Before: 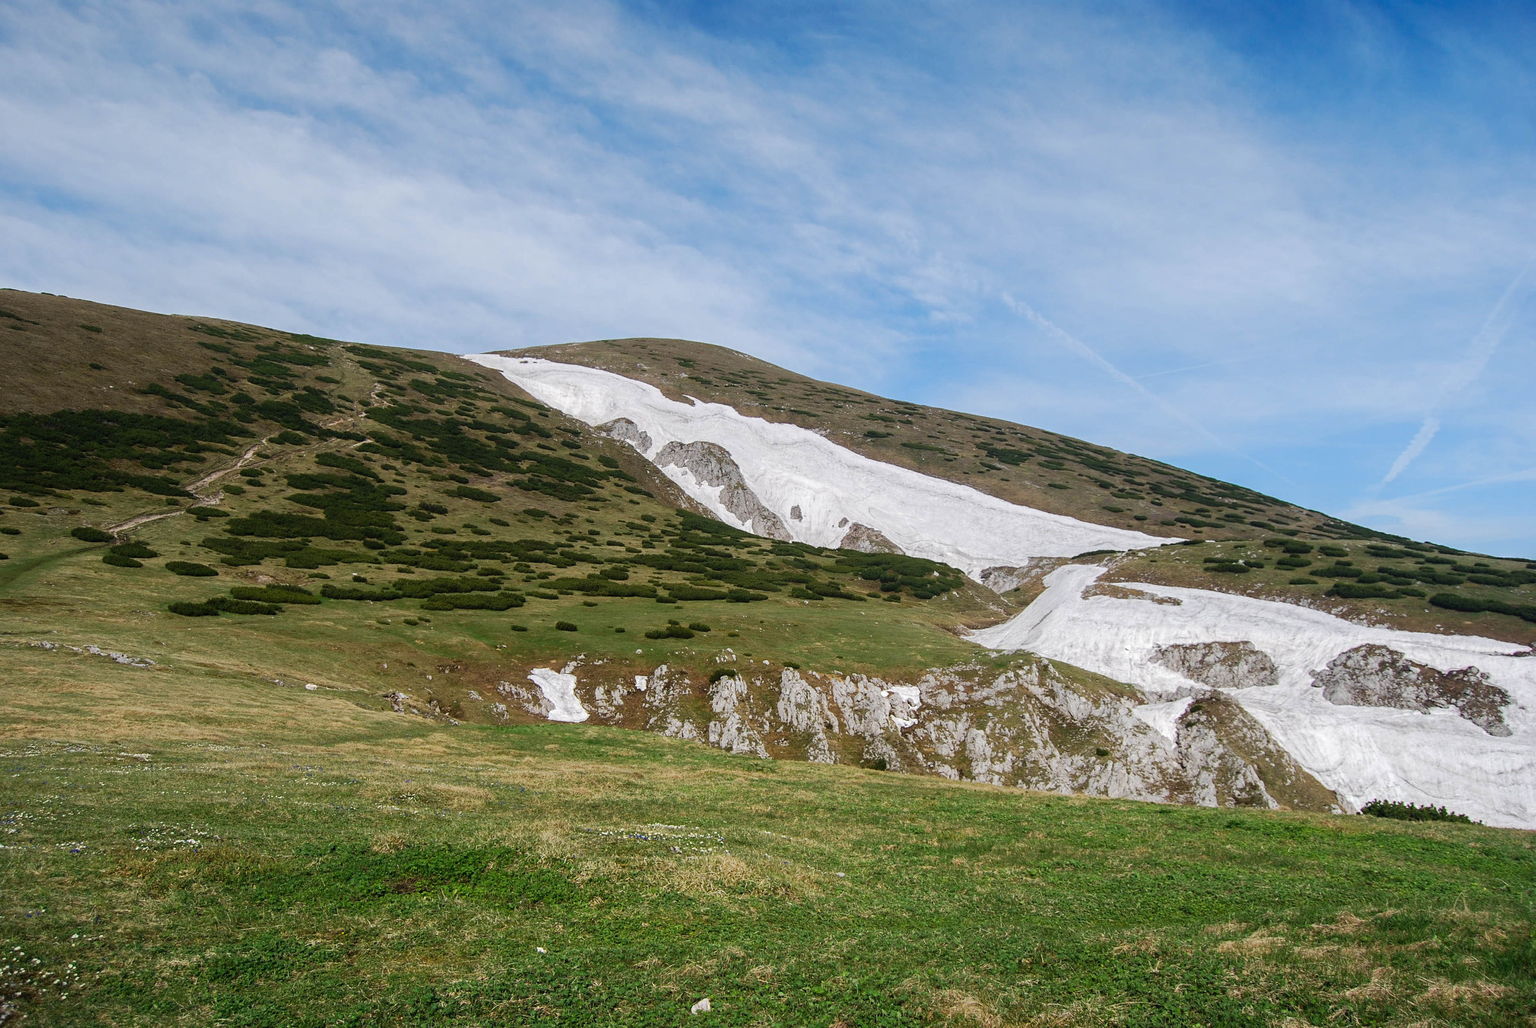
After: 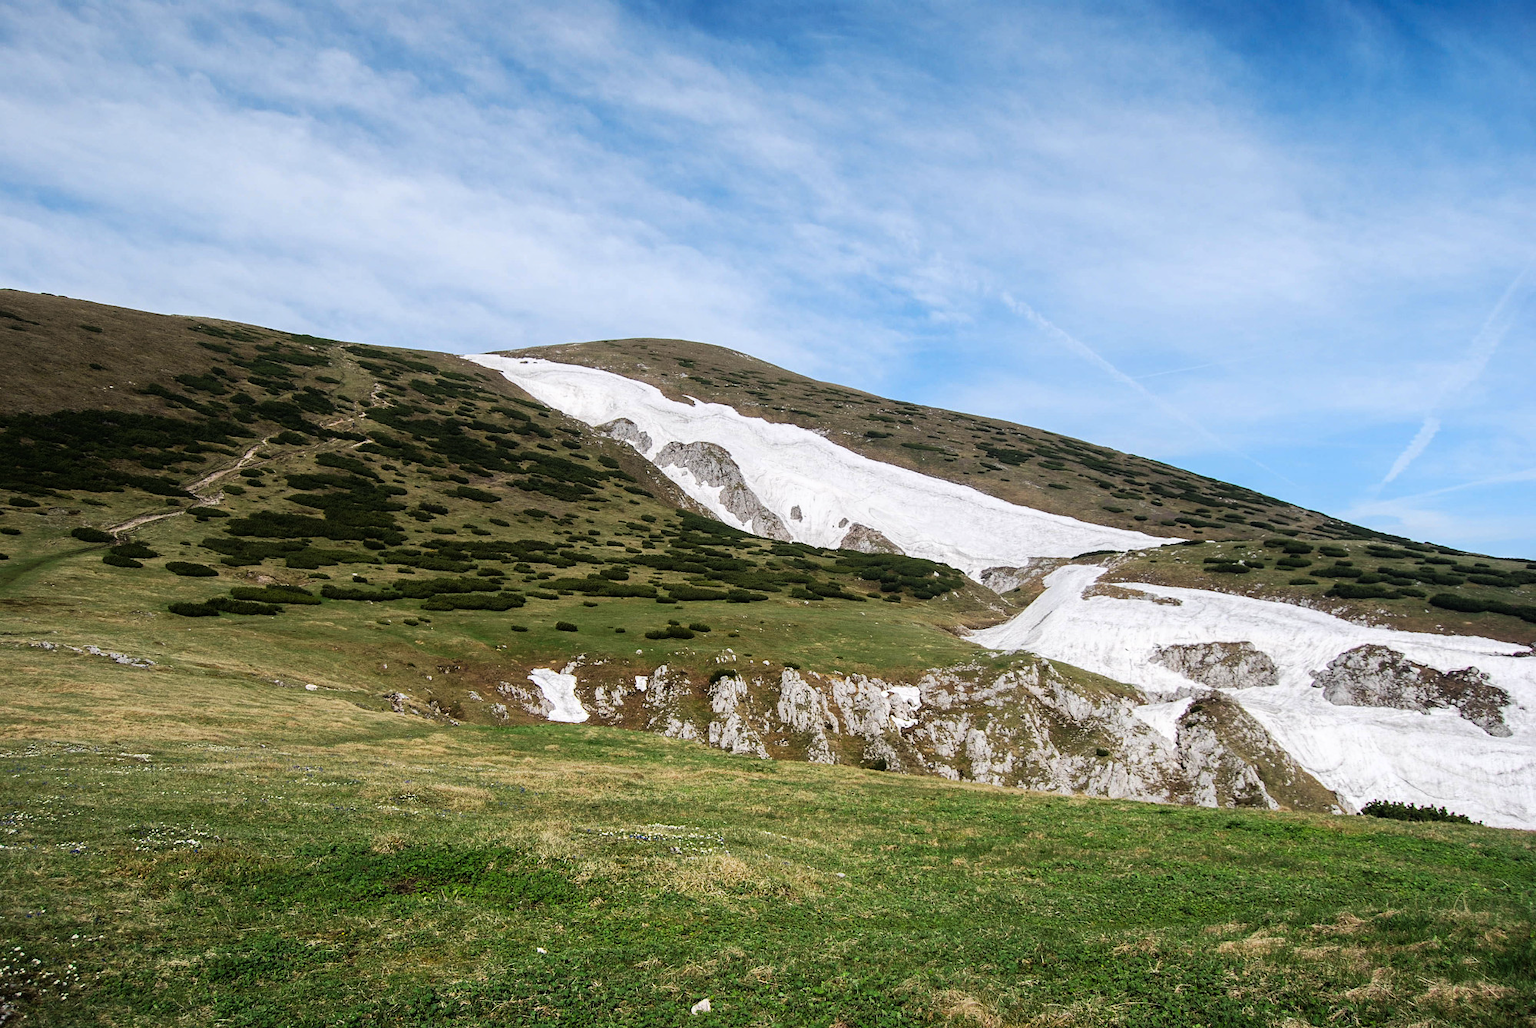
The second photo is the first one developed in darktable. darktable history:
tone curve: curves: ch0 [(0, 0) (0.003, 0.001) (0.011, 0.005) (0.025, 0.011) (0.044, 0.02) (0.069, 0.031) (0.1, 0.045) (0.136, 0.077) (0.177, 0.124) (0.224, 0.181) (0.277, 0.245) (0.335, 0.316) (0.399, 0.393) (0.468, 0.477) (0.543, 0.568) (0.623, 0.666) (0.709, 0.771) (0.801, 0.871) (0.898, 0.965) (1, 1)], color space Lab, linked channels, preserve colors none
